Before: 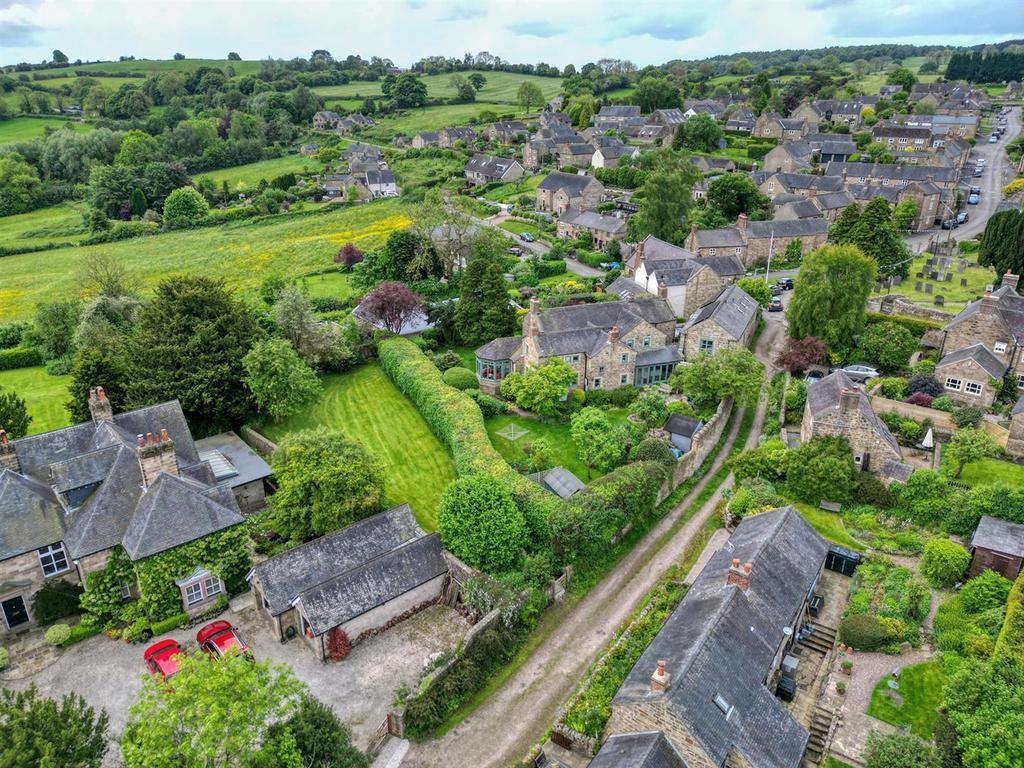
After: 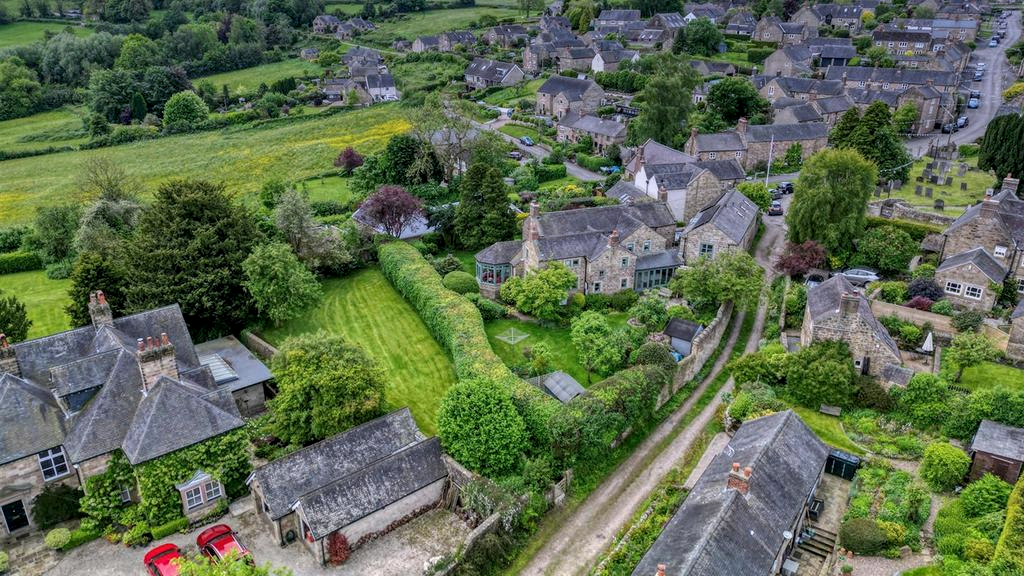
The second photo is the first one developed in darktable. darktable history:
local contrast: on, module defaults
crop and rotate: top 12.5%, bottom 12.5%
graduated density: hue 238.83°, saturation 50%
